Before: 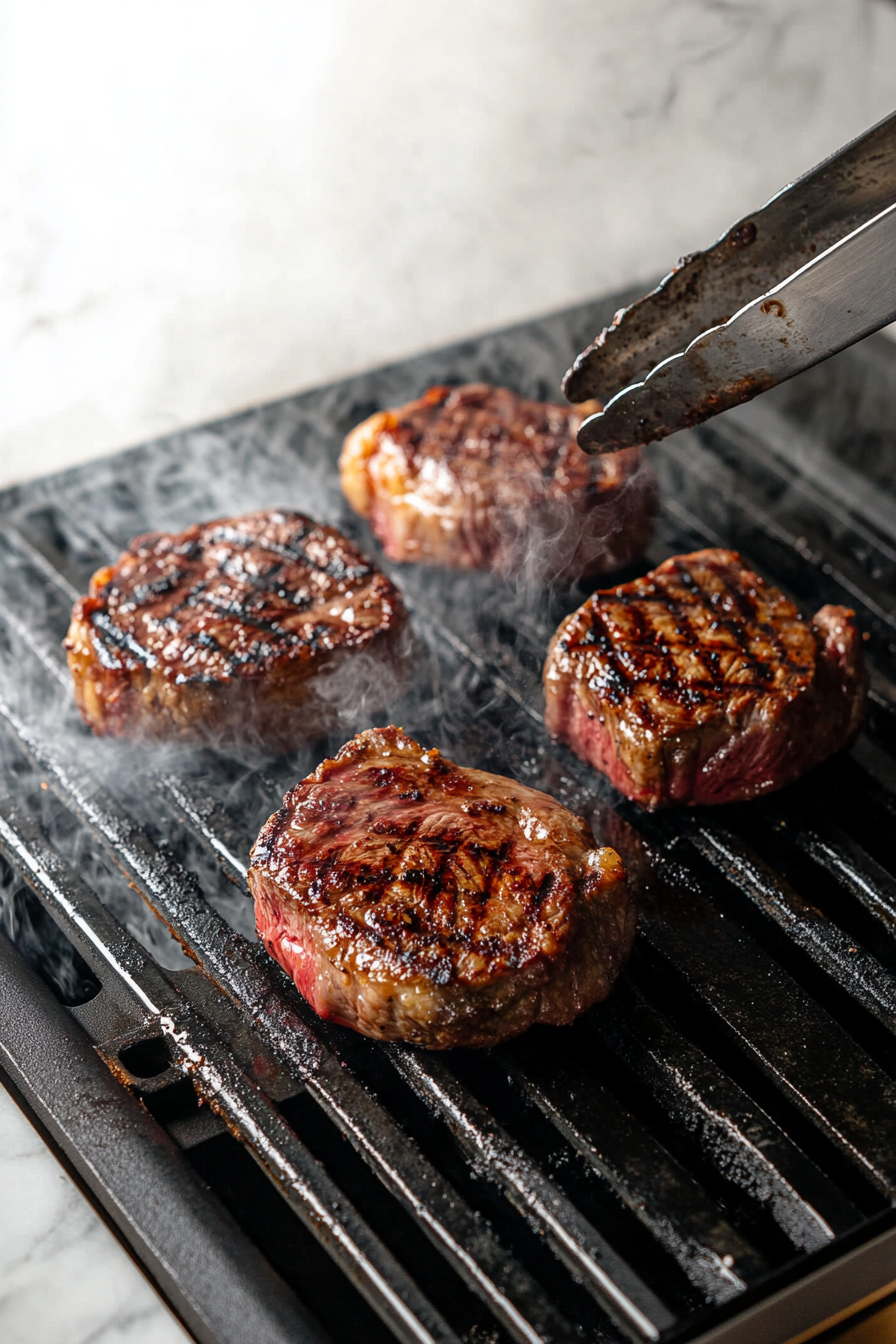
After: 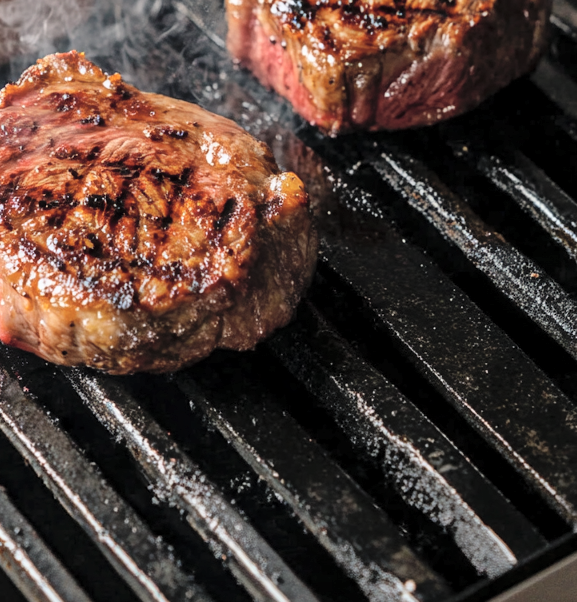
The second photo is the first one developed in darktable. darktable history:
crop and rotate: left 35.509%, top 50.238%, bottom 4.934%
global tonemap: drago (0.7, 100)
